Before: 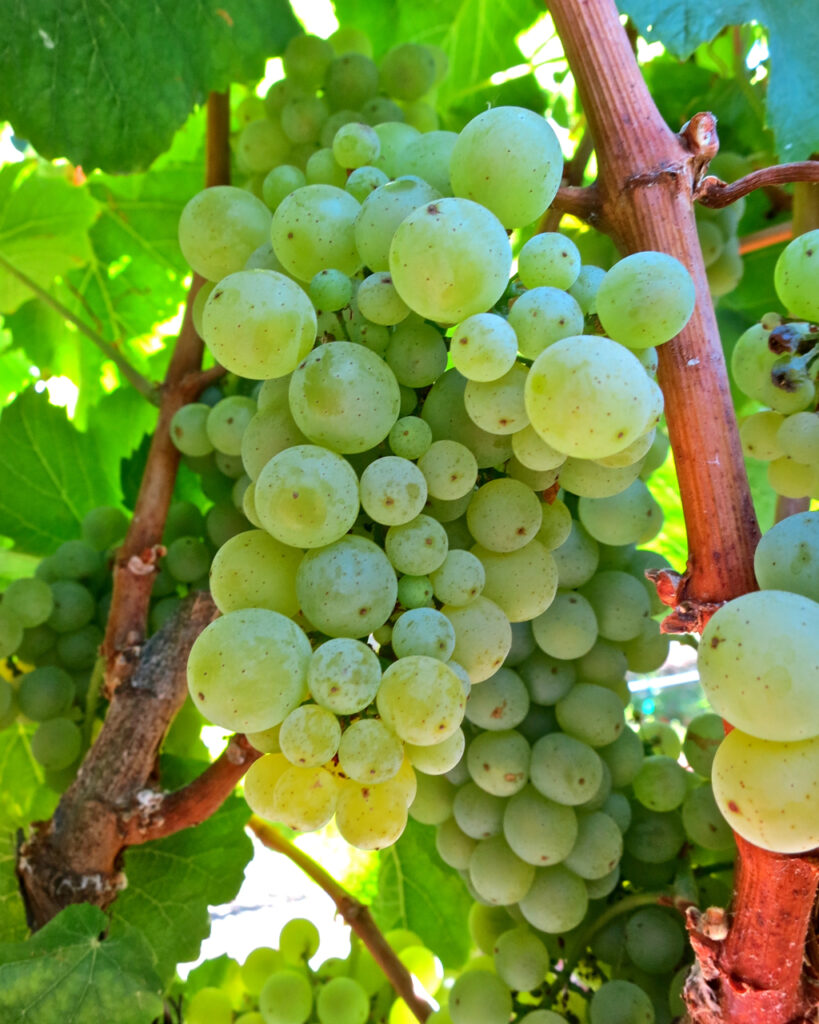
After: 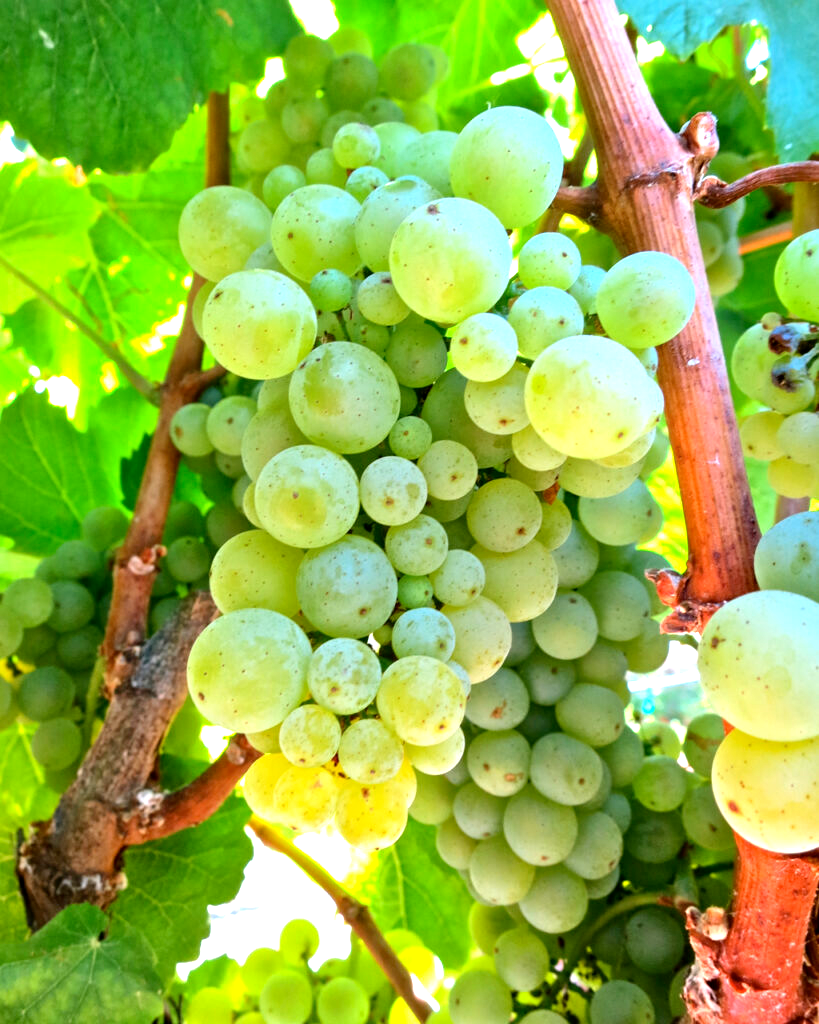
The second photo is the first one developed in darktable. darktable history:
exposure: black level correction 0.001, exposure 0.499 EV, compensate exposure bias true, compensate highlight preservation false
tone equalizer: -8 EV -0.391 EV, -7 EV -0.393 EV, -6 EV -0.345 EV, -5 EV -0.186 EV, -3 EV 0.231 EV, -2 EV 0.338 EV, -1 EV 0.368 EV, +0 EV 0.393 EV, mask exposure compensation -0.485 EV
